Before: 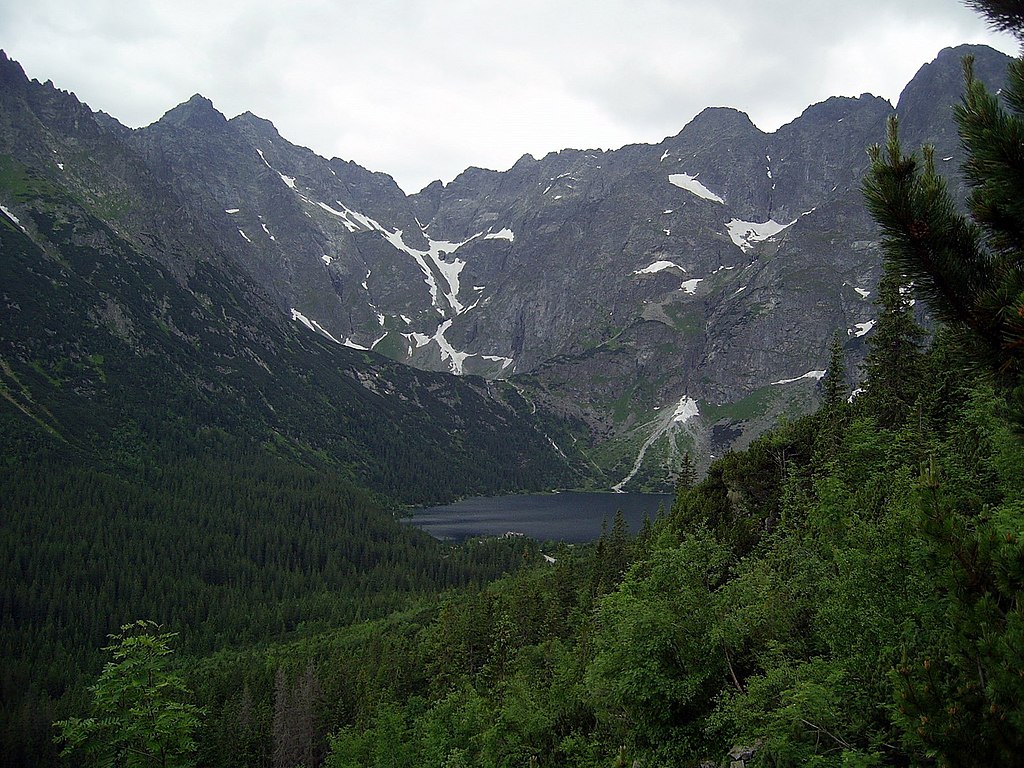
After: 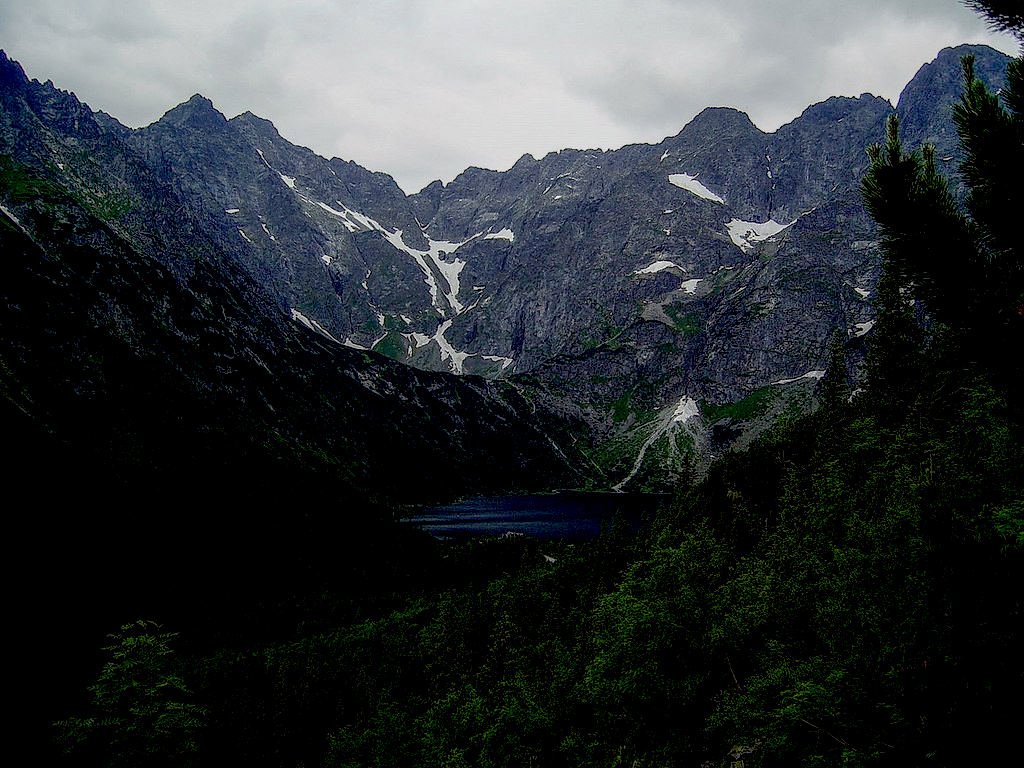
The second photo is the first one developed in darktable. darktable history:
exposure: black level correction 0.056, exposure -0.039 EV, compensate highlight preservation false
local contrast: highlights 0%, shadows 0%, detail 133%
vibrance: vibrance 0%
